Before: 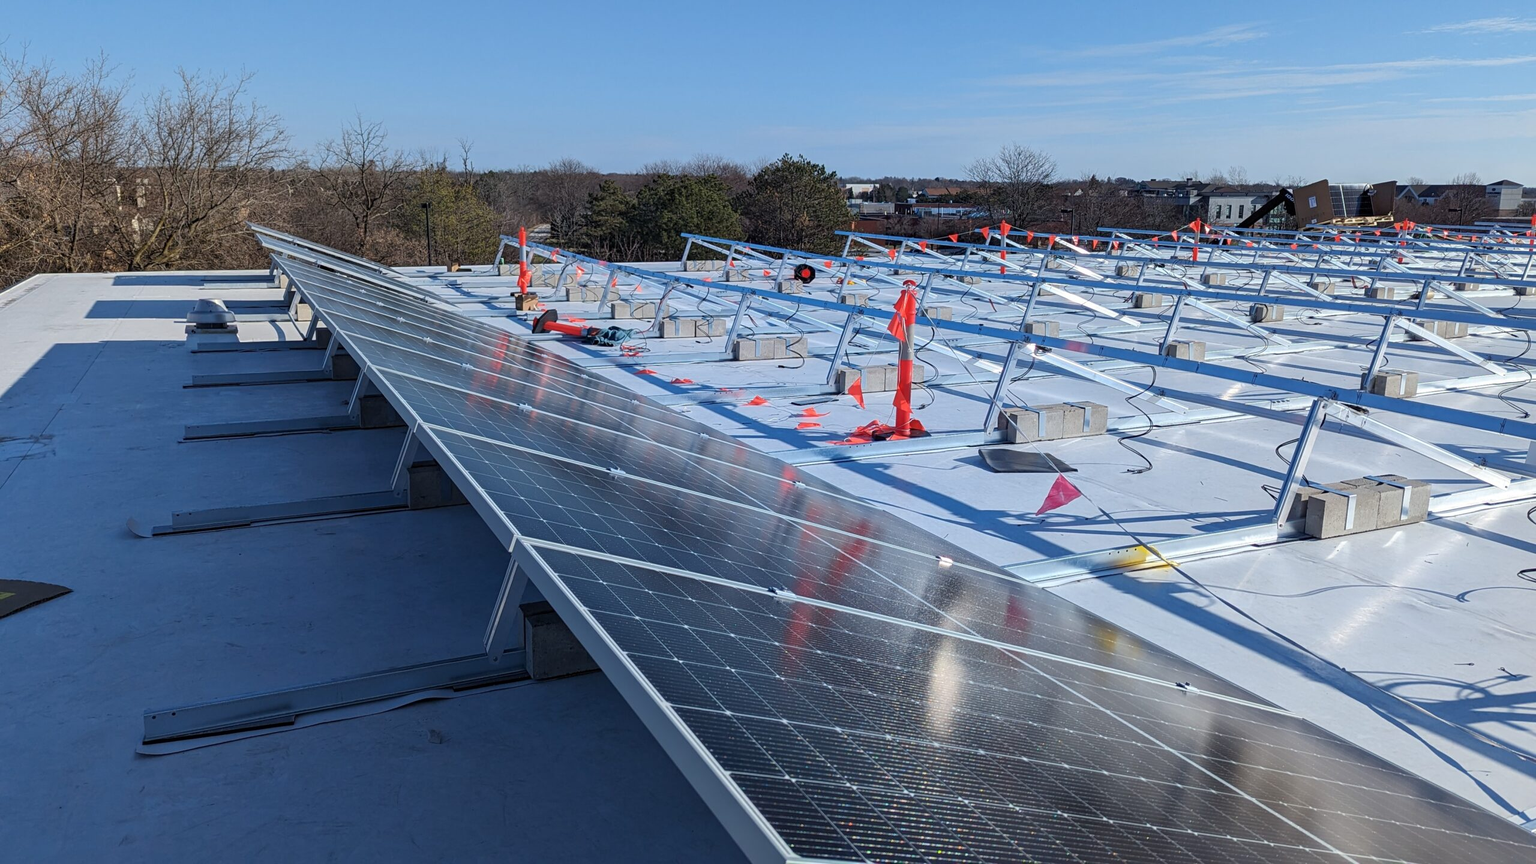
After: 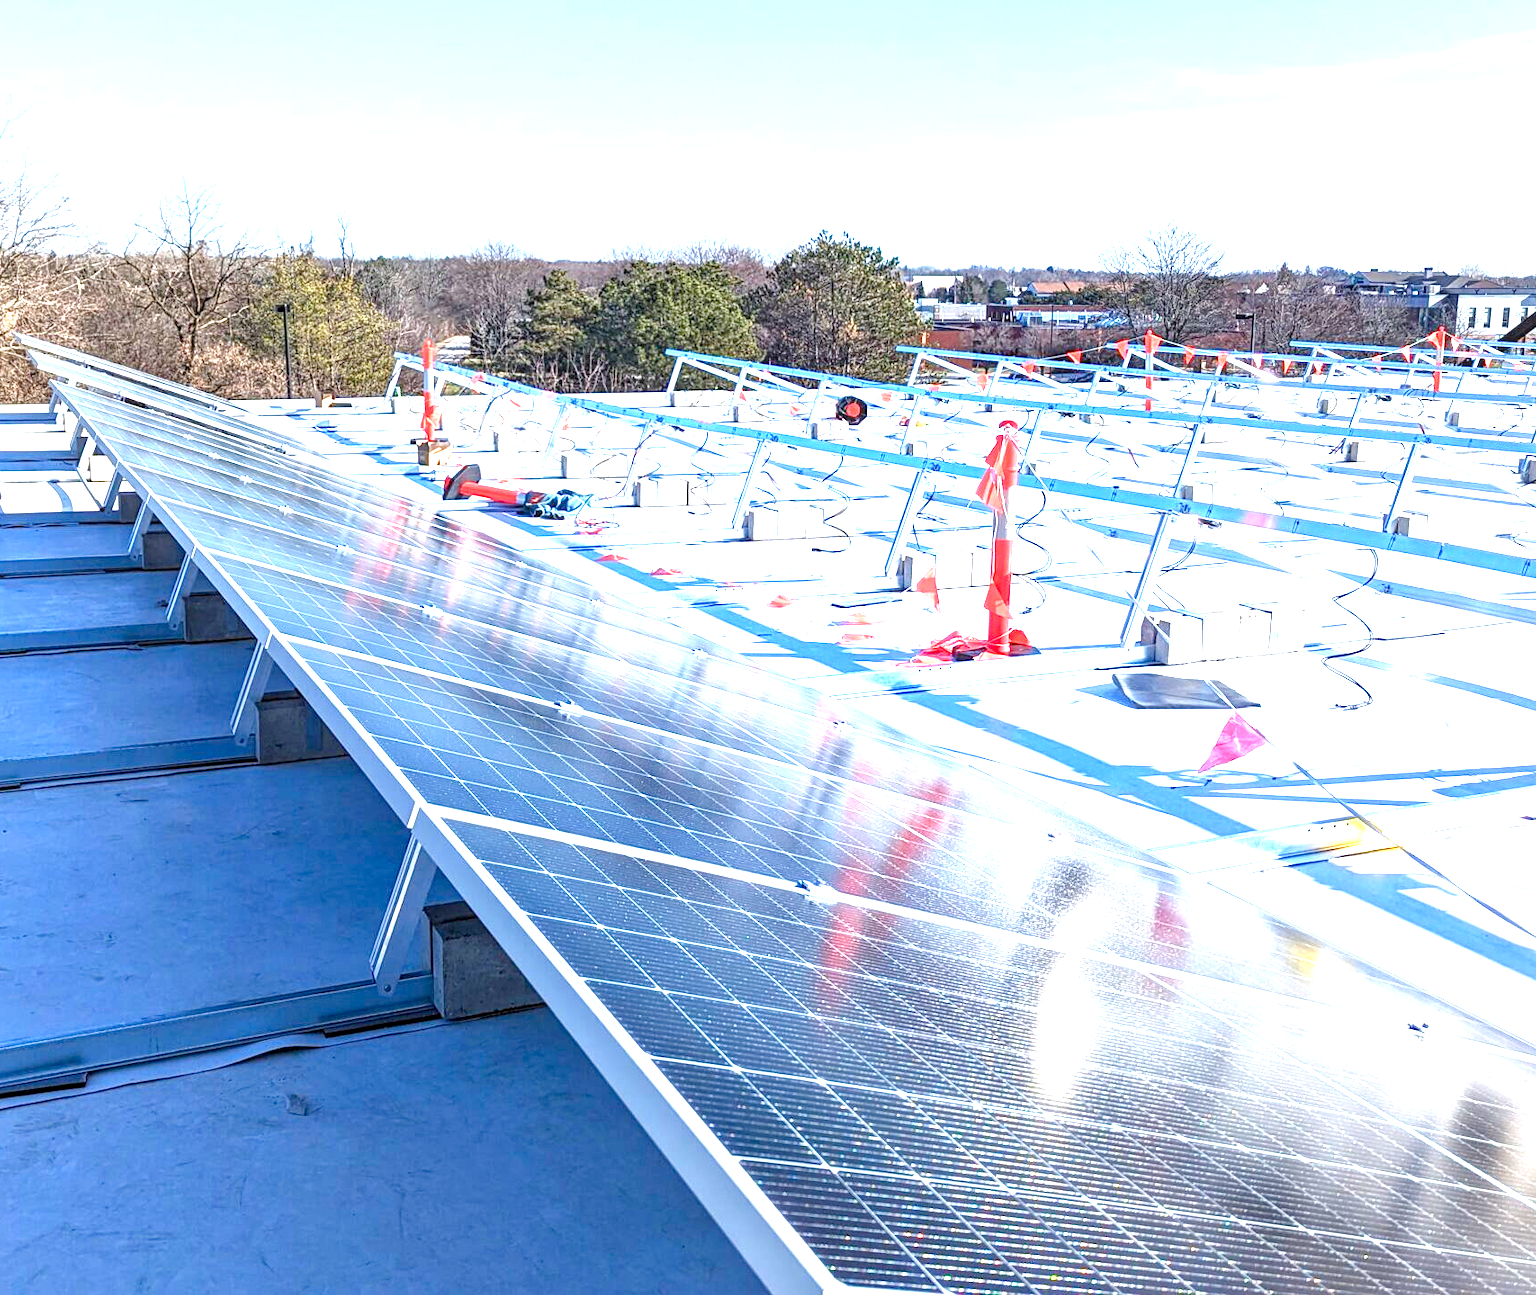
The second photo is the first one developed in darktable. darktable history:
color balance rgb: perceptual saturation grading › global saturation 20%, perceptual saturation grading › highlights -25%, perceptual saturation grading › shadows 50%
local contrast: on, module defaults
exposure: exposure 2.25 EV, compensate highlight preservation false
crop and rotate: left 15.446%, right 17.836%
